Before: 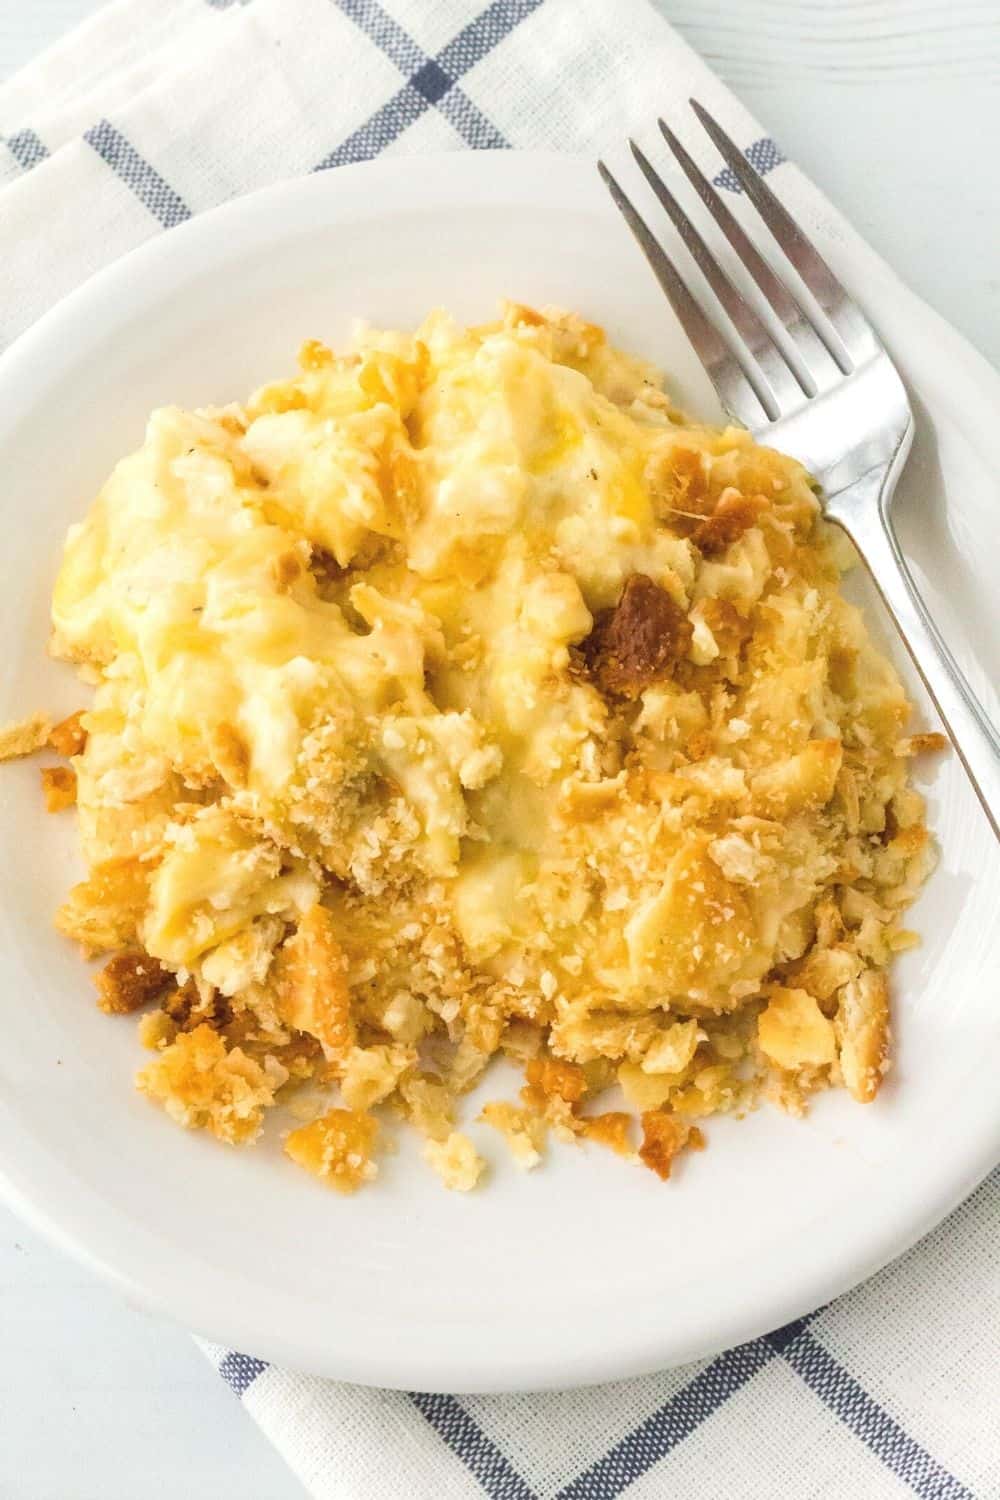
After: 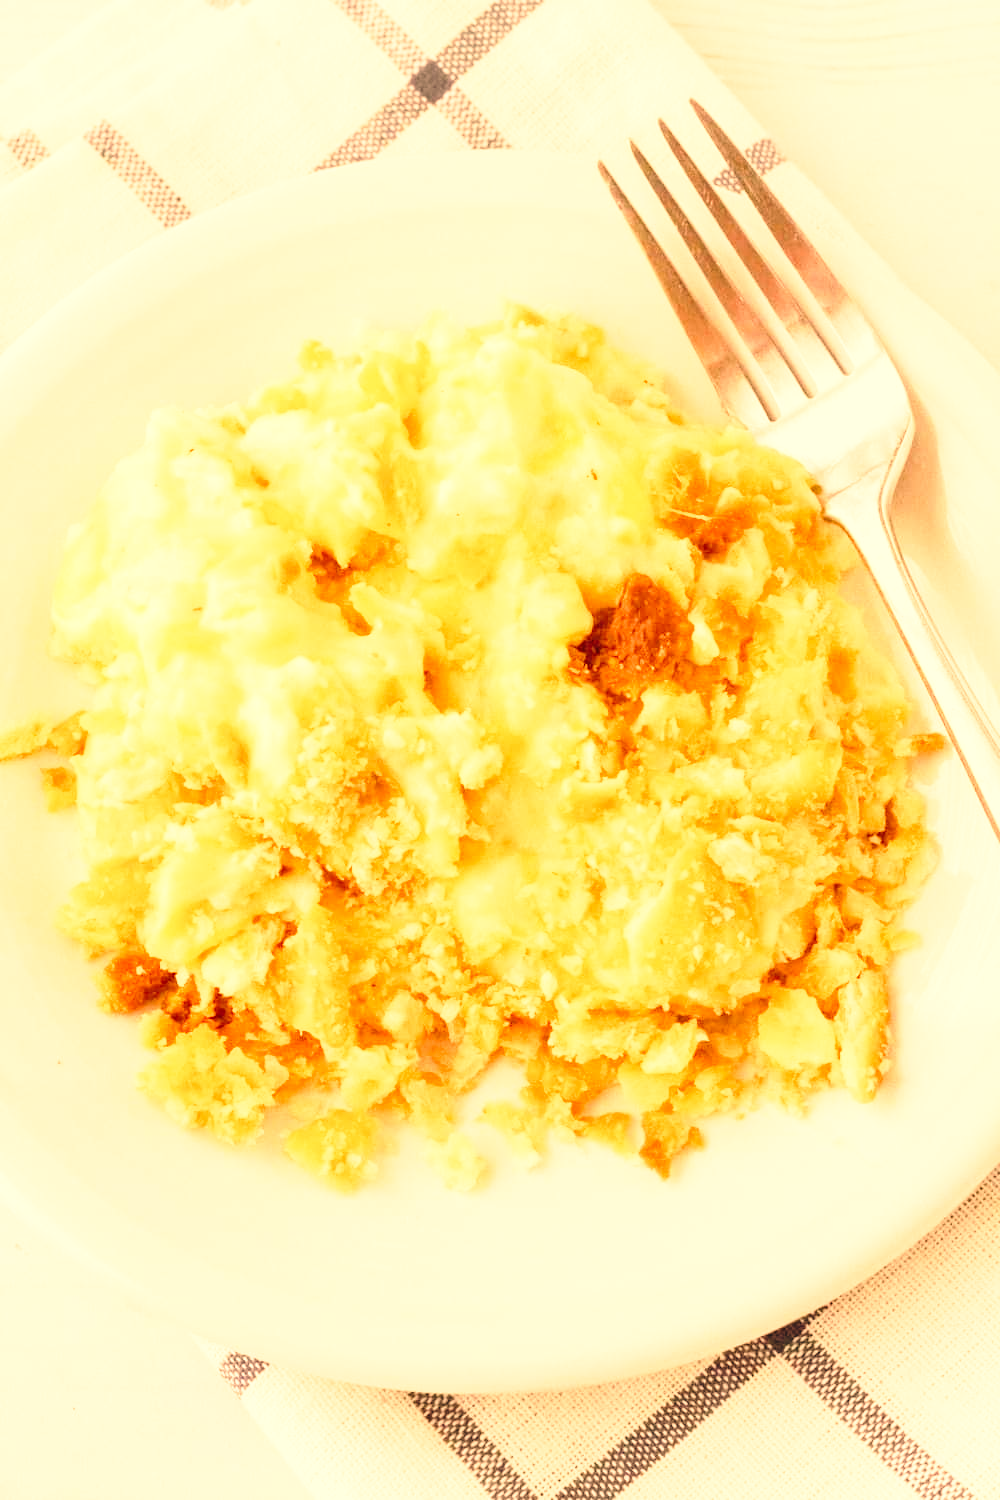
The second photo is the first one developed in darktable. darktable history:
base curve: curves: ch0 [(0, 0) (0.028, 0.03) (0.121, 0.232) (0.46, 0.748) (0.859, 0.968) (1, 1)], preserve colors none
white balance: red 1.467, blue 0.684
